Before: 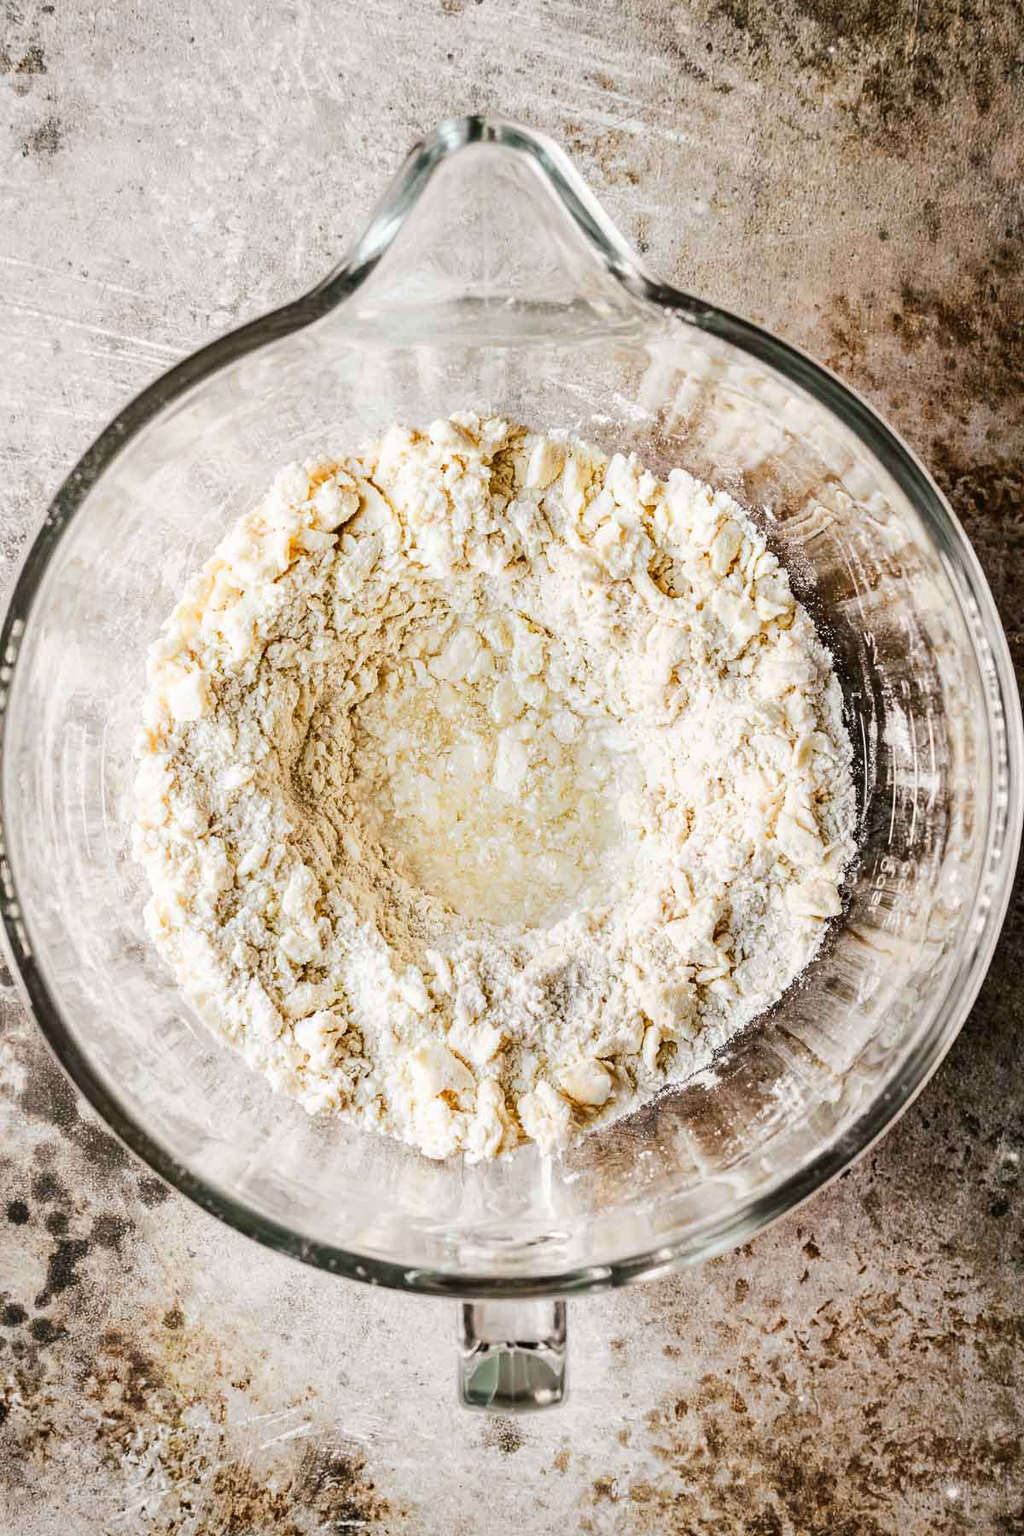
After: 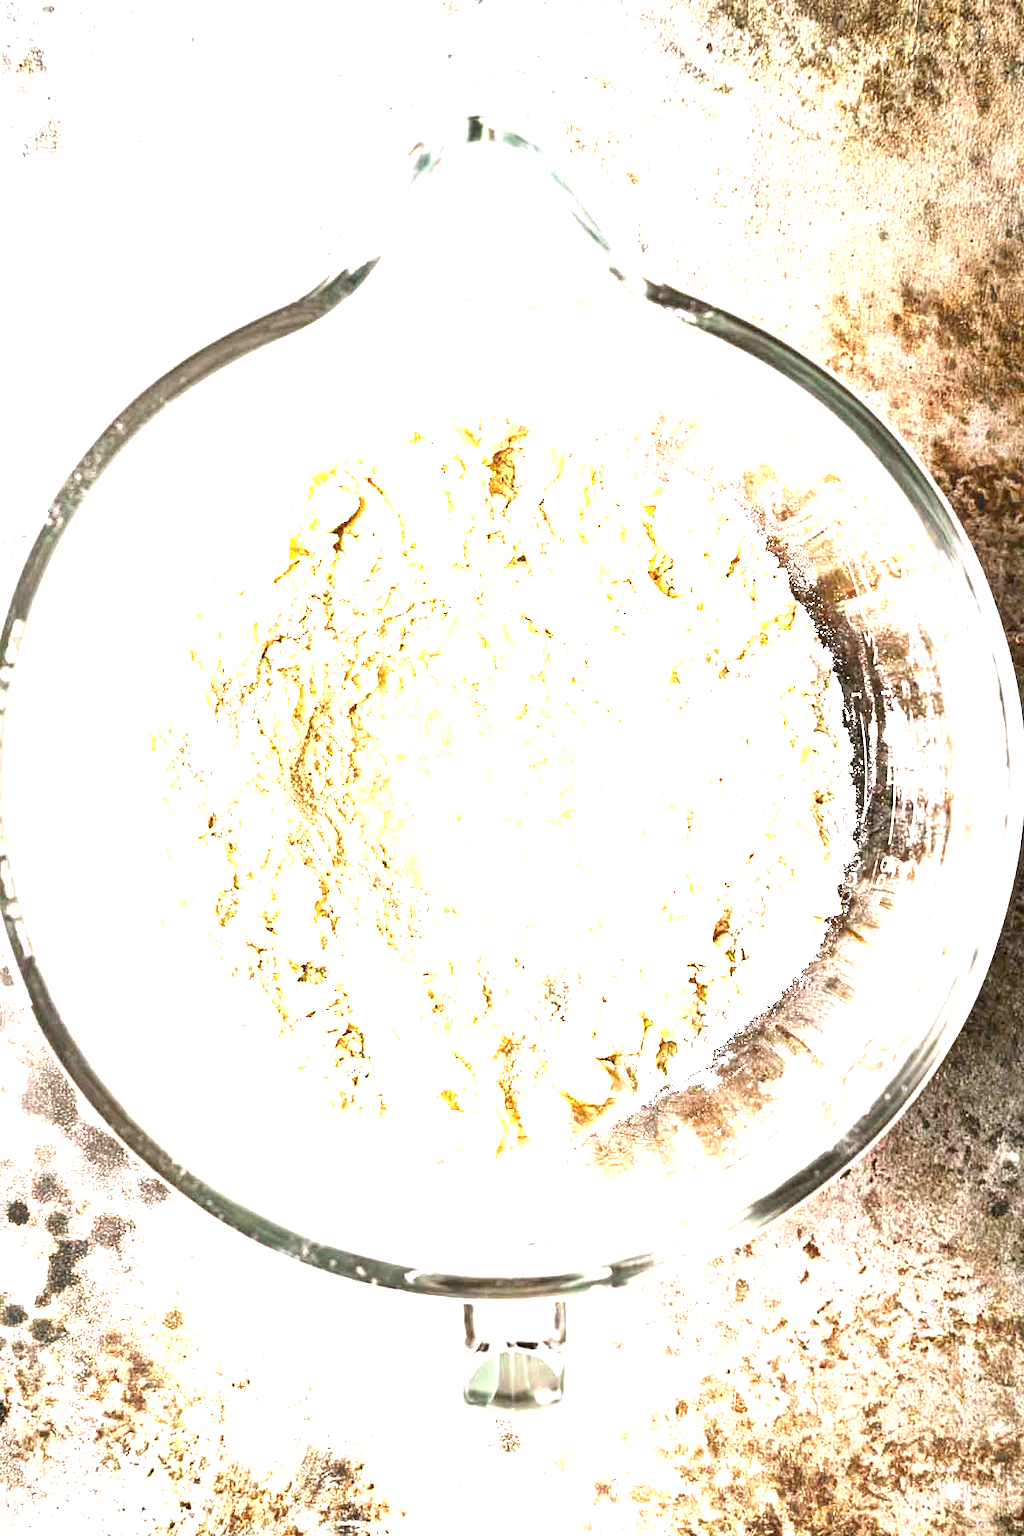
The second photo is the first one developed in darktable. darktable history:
exposure: black level correction 0, exposure 1.992 EV, compensate highlight preservation false
contrast equalizer: octaves 7, y [[0.5, 0.486, 0.447, 0.446, 0.489, 0.5], [0.5 ×6], [0.5 ×6], [0 ×6], [0 ×6]]
